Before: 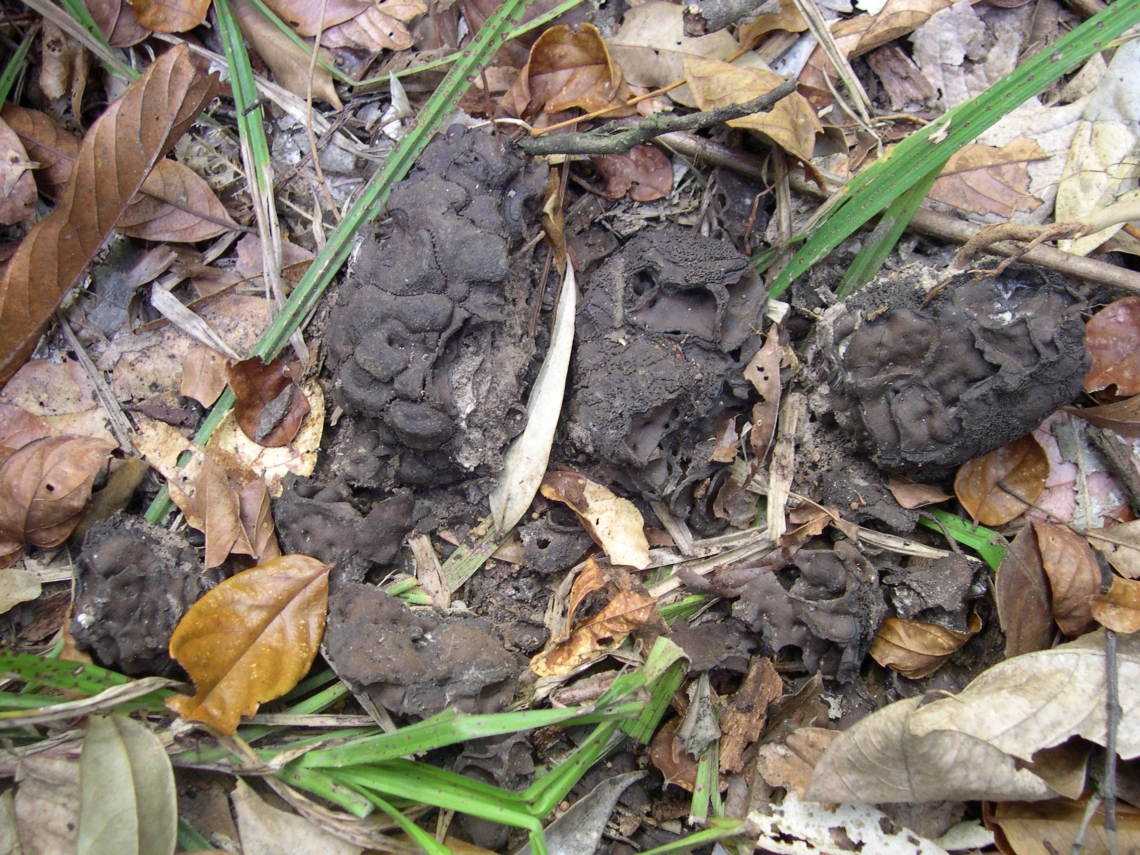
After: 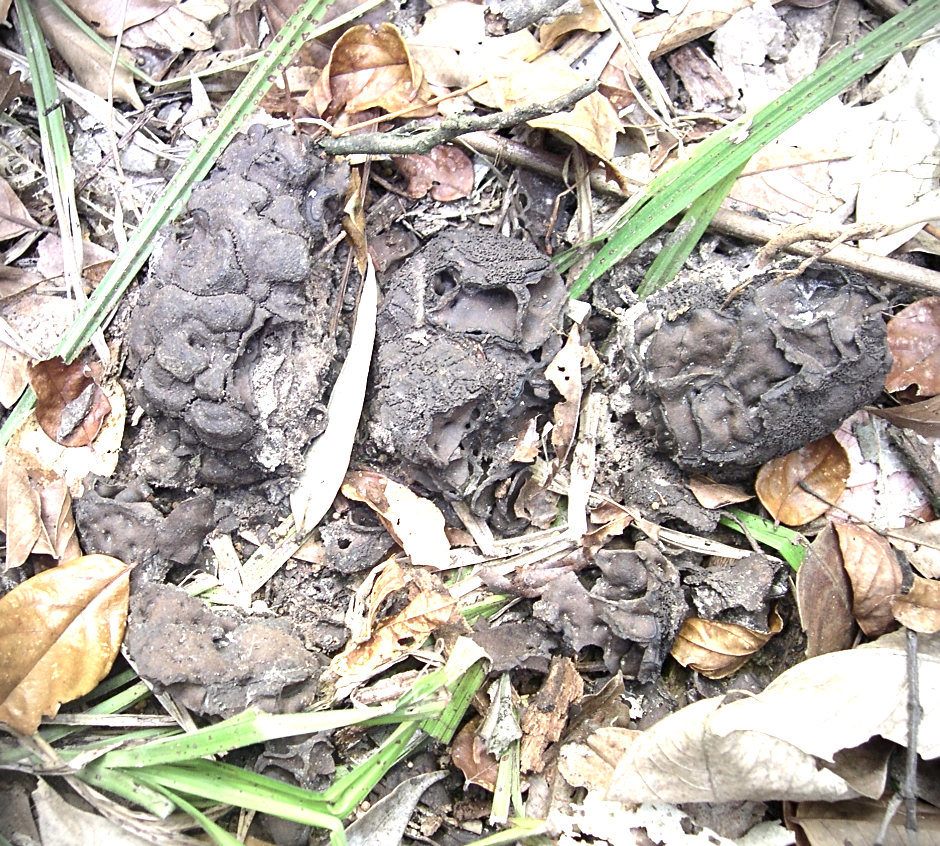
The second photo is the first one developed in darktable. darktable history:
contrast brightness saturation: contrast 0.058, brightness -0.012, saturation -0.211
vignetting: center (-0.012, 0)
crop: left 17.53%, bottom 0.045%
sharpen: on, module defaults
exposure: black level correction 0, exposure 1.451 EV, compensate highlight preservation false
